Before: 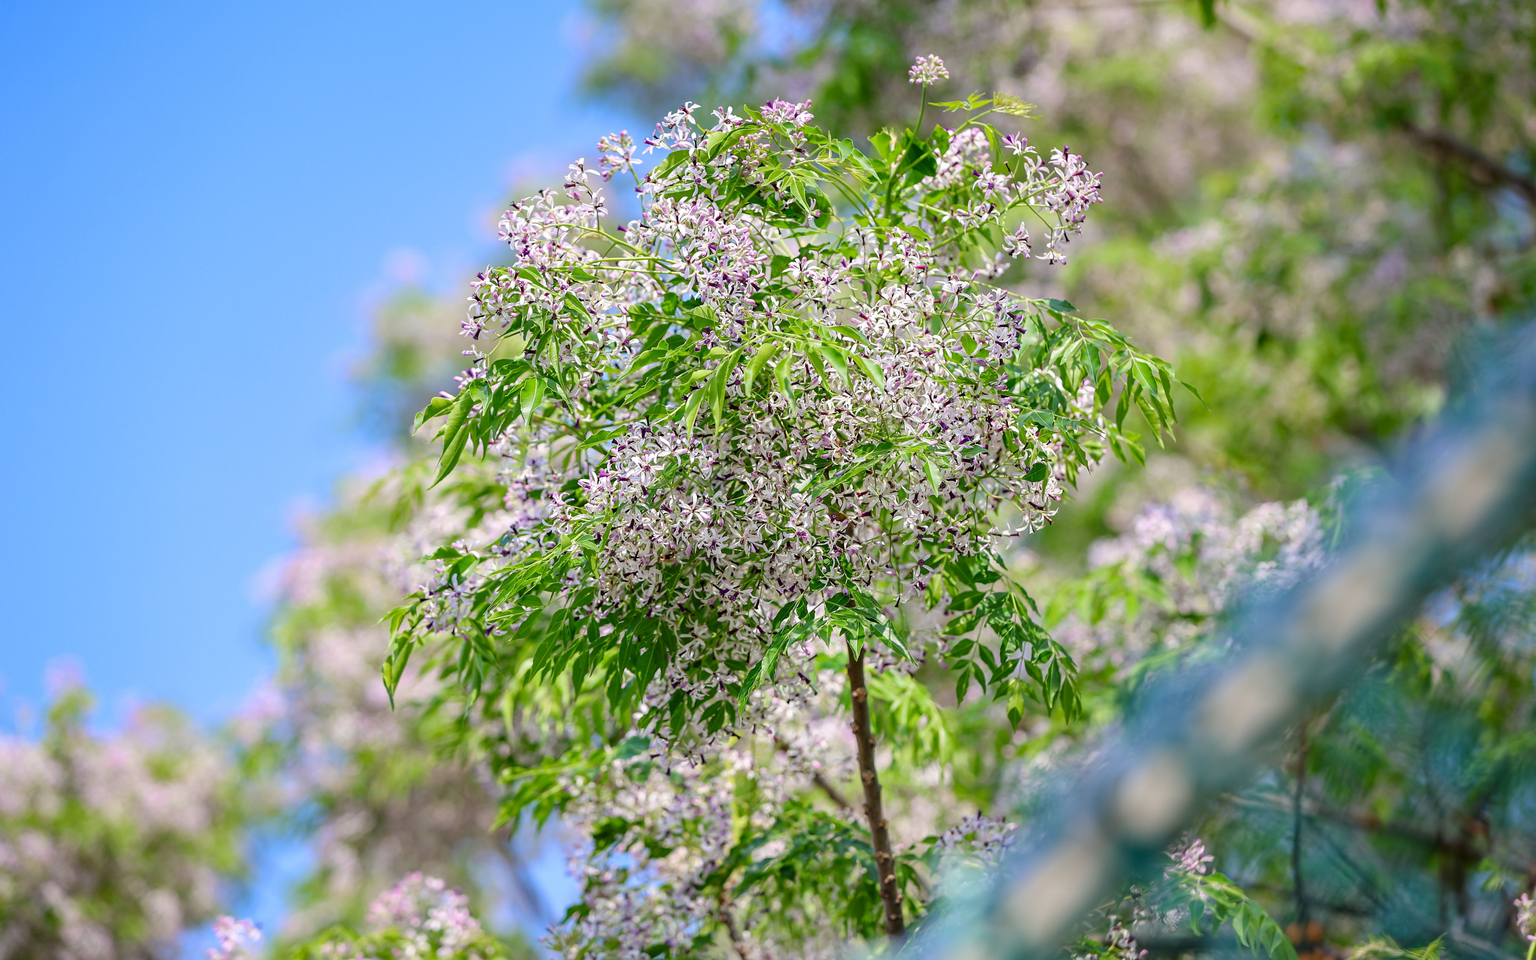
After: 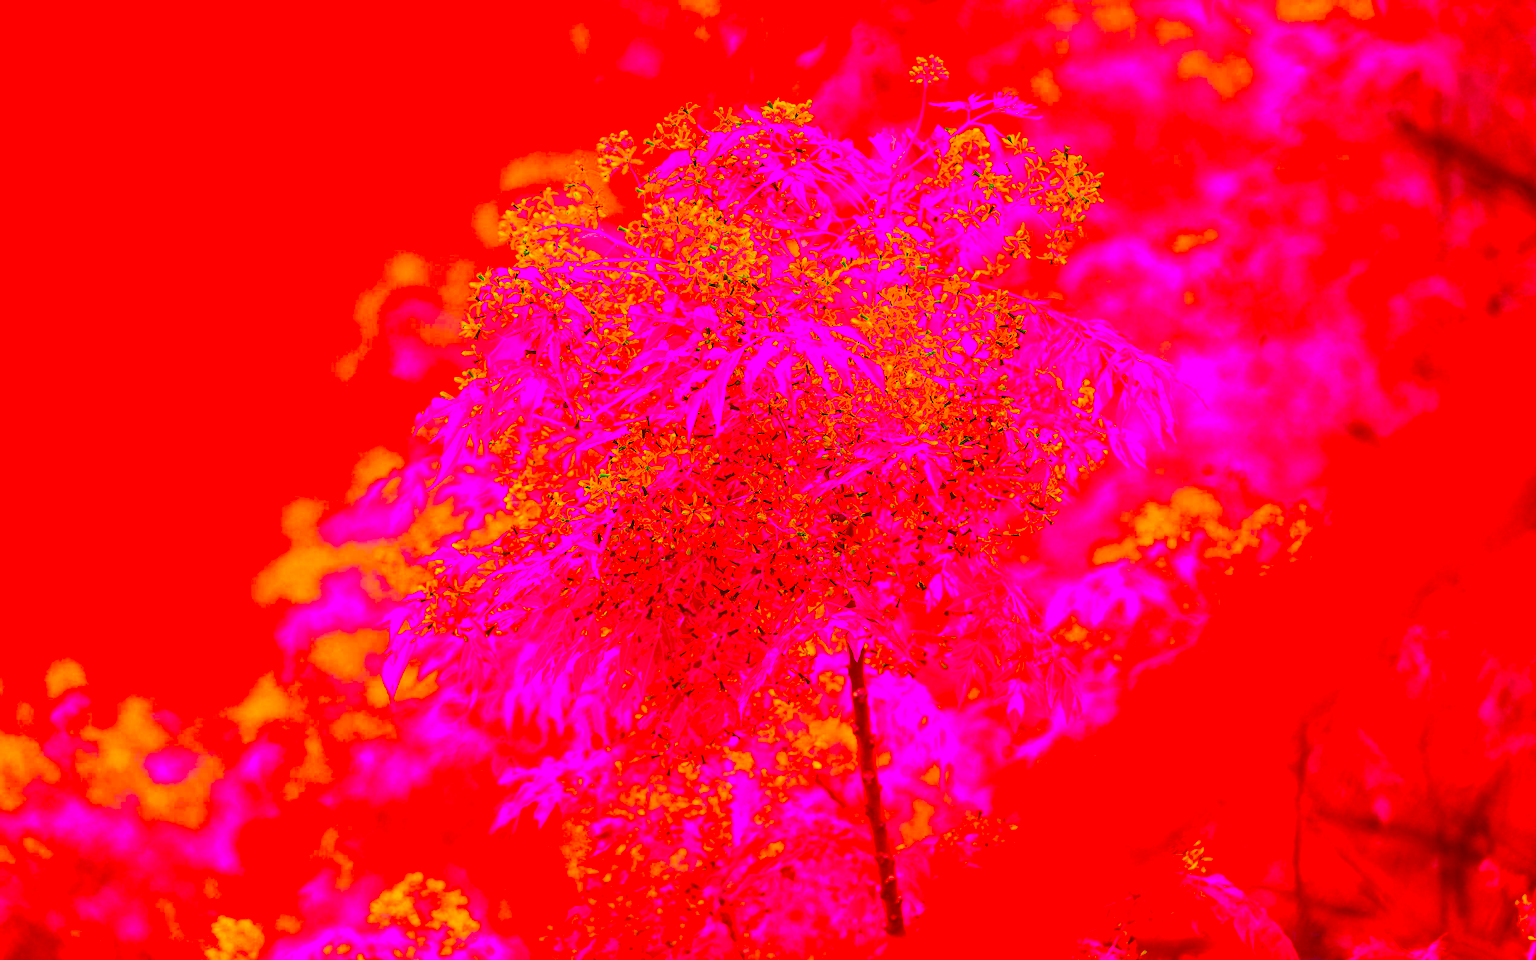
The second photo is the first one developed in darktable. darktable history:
tone equalizer: on, module defaults
shadows and highlights: shadows -90, highlights 90, soften with gaussian
color correction: highlights a* -39.68, highlights b* -40, shadows a* -40, shadows b* -40, saturation -3
